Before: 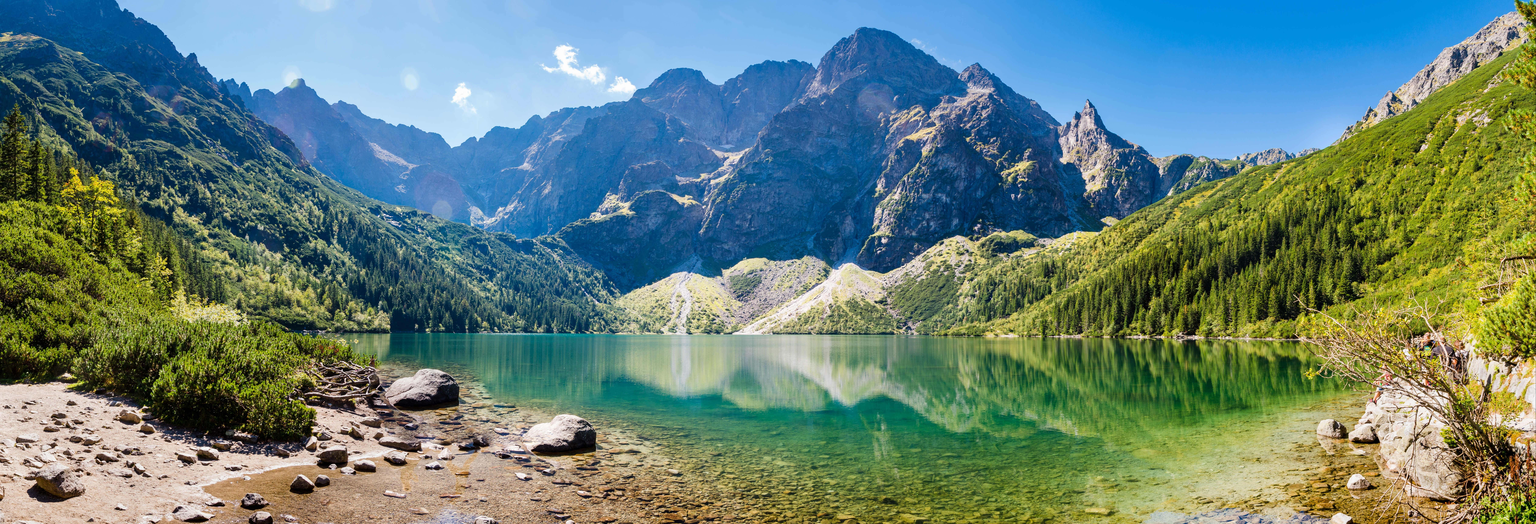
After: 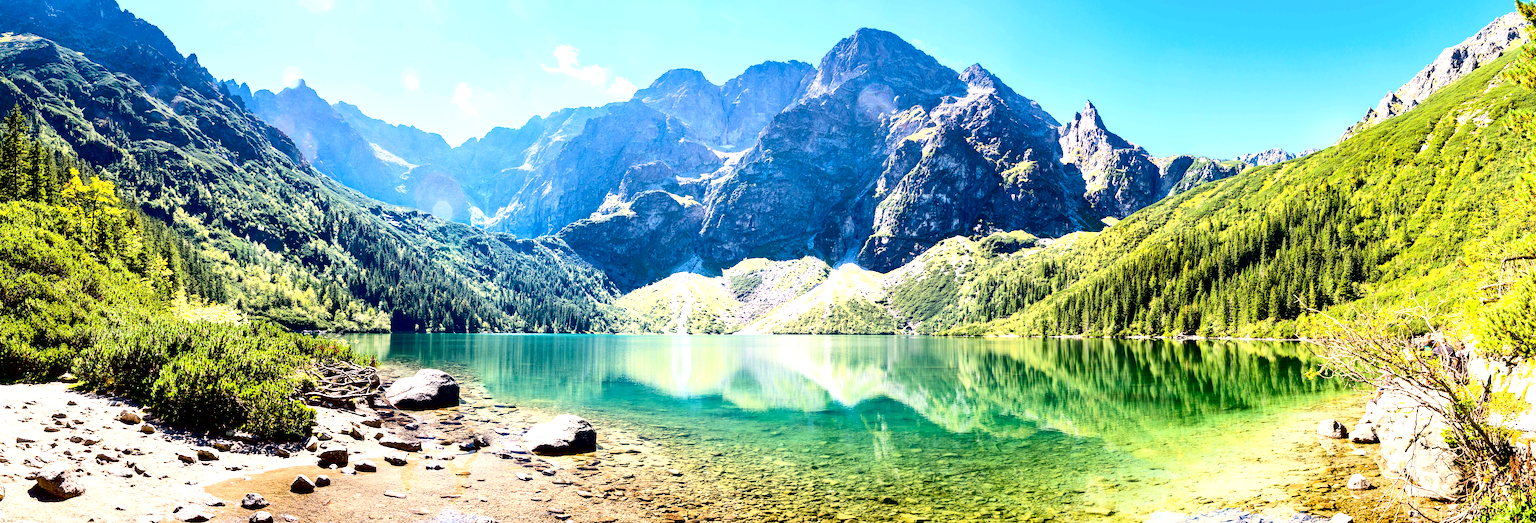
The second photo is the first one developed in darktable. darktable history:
contrast brightness saturation: contrast 0.276
sharpen: amount 0.206
exposure: black level correction 0.01, exposure 1 EV, compensate exposure bias true, compensate highlight preservation false
